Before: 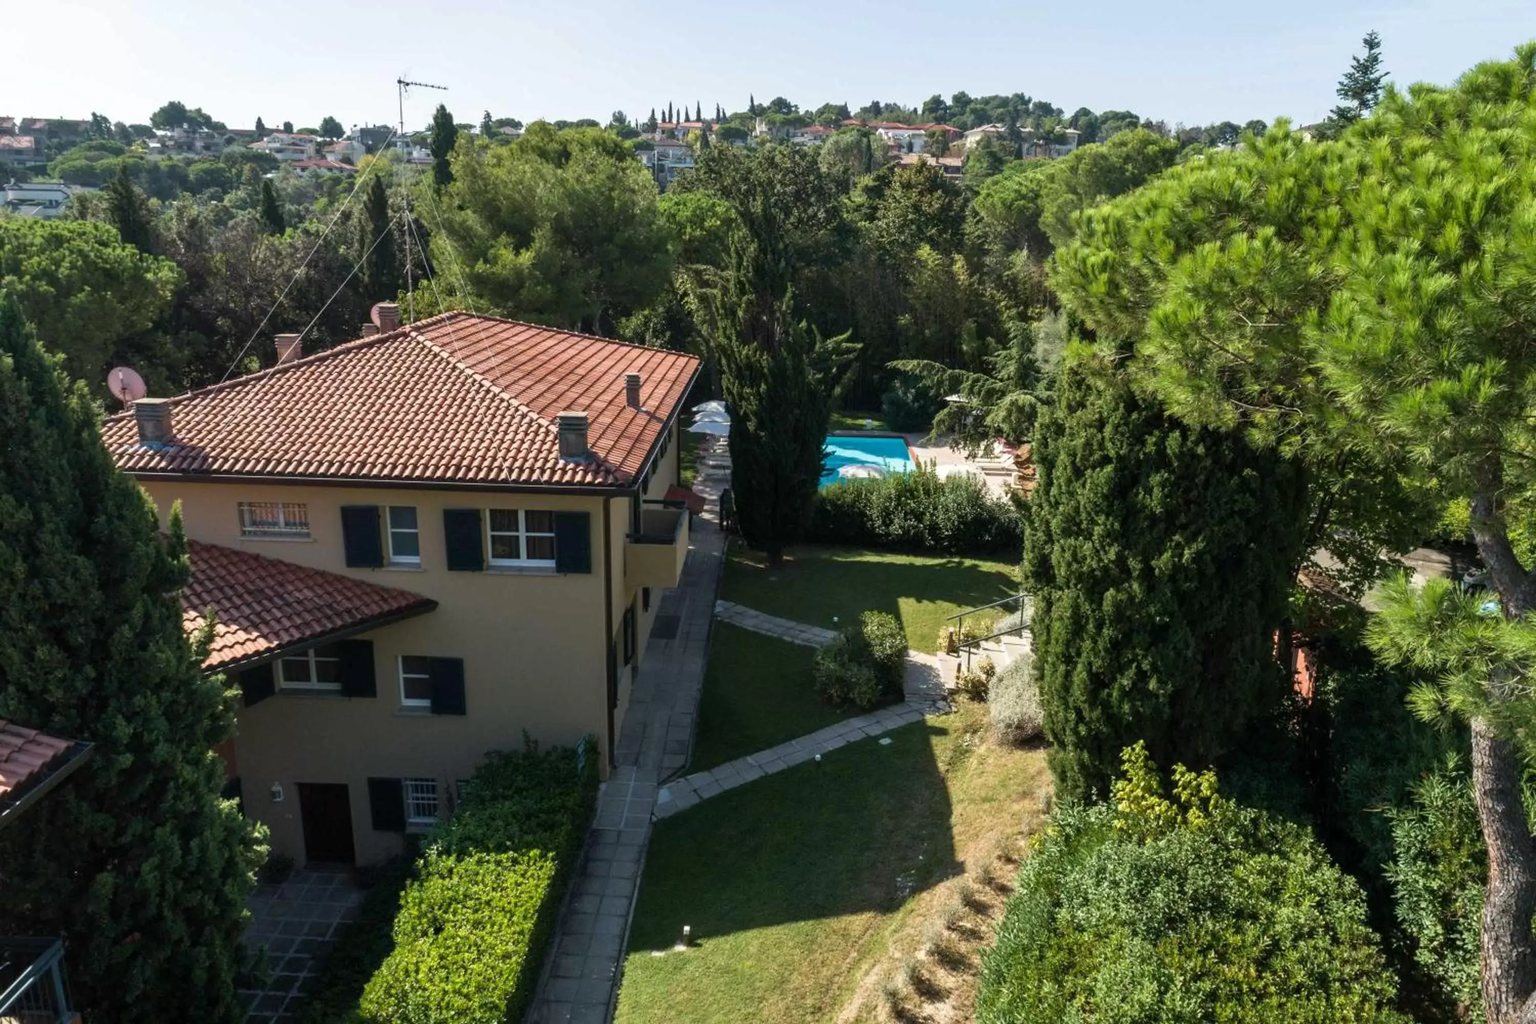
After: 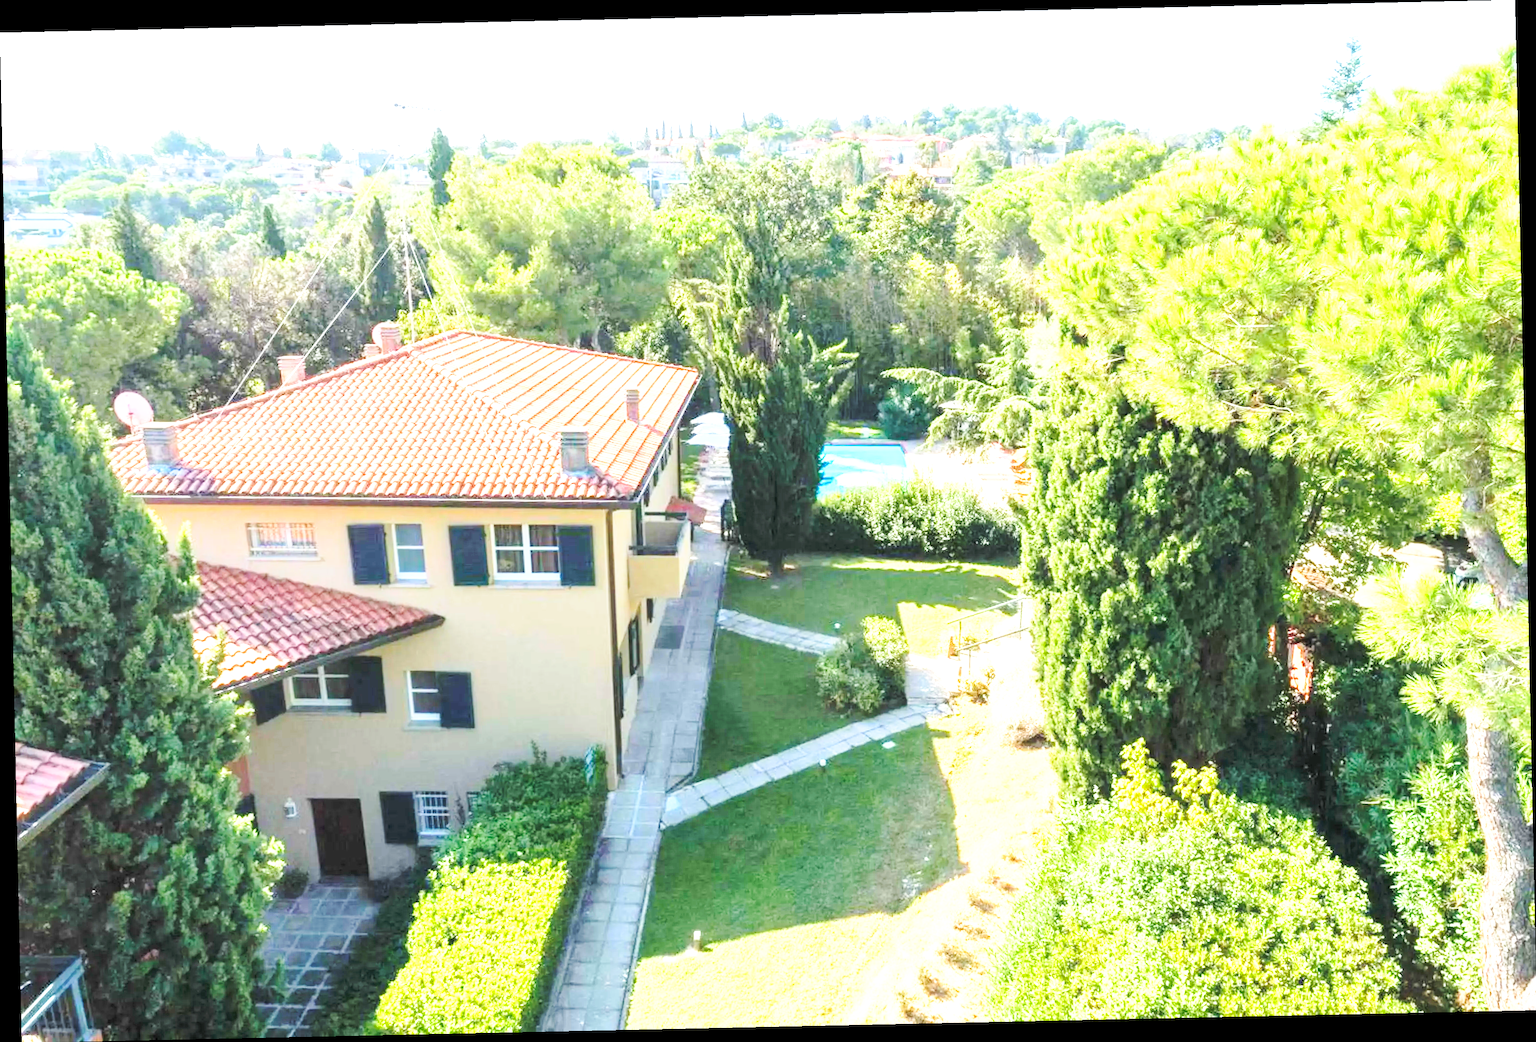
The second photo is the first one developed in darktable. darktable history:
contrast brightness saturation: contrast 0.1, brightness 0.3, saturation 0.14
base curve: curves: ch0 [(0, 0) (0.028, 0.03) (0.121, 0.232) (0.46, 0.748) (0.859, 0.968) (1, 1)], preserve colors none
exposure: exposure 2.25 EV, compensate highlight preservation false
rotate and perspective: rotation -1.24°, automatic cropping off
